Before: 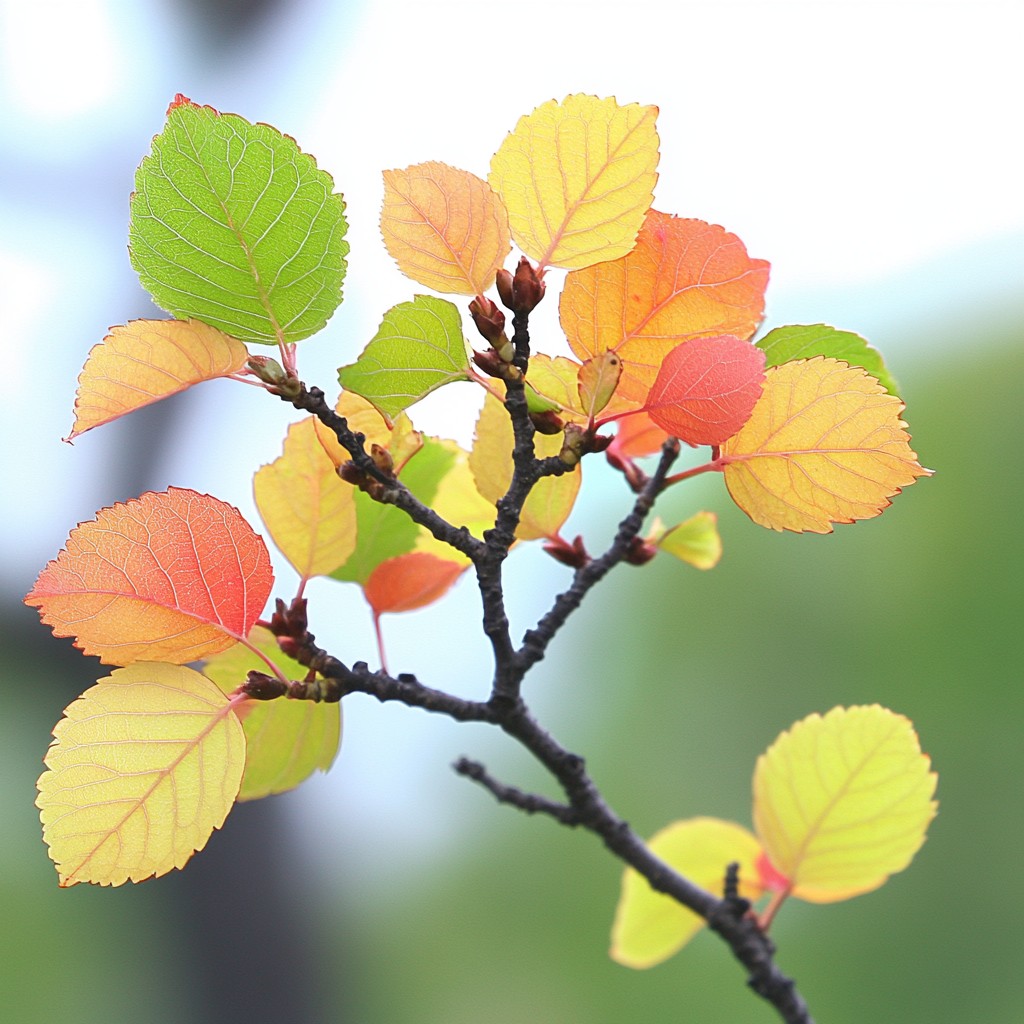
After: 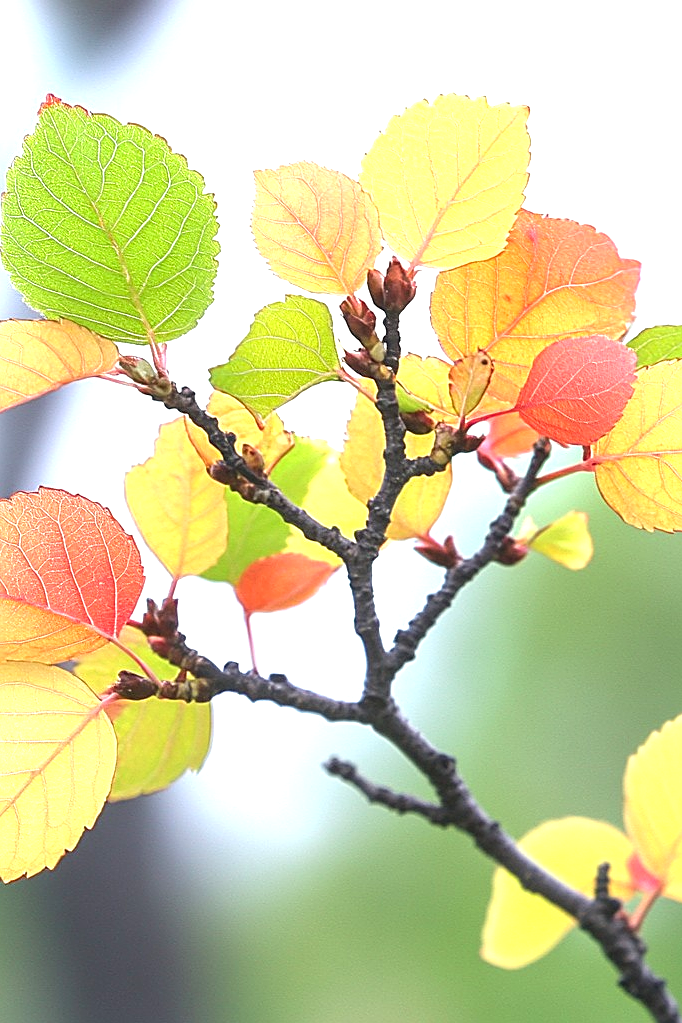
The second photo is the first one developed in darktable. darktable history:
sharpen: on, module defaults
crop and rotate: left 12.648%, right 20.685%
local contrast: on, module defaults
exposure: black level correction 0, exposure 0.7 EV, compensate exposure bias true, compensate highlight preservation false
